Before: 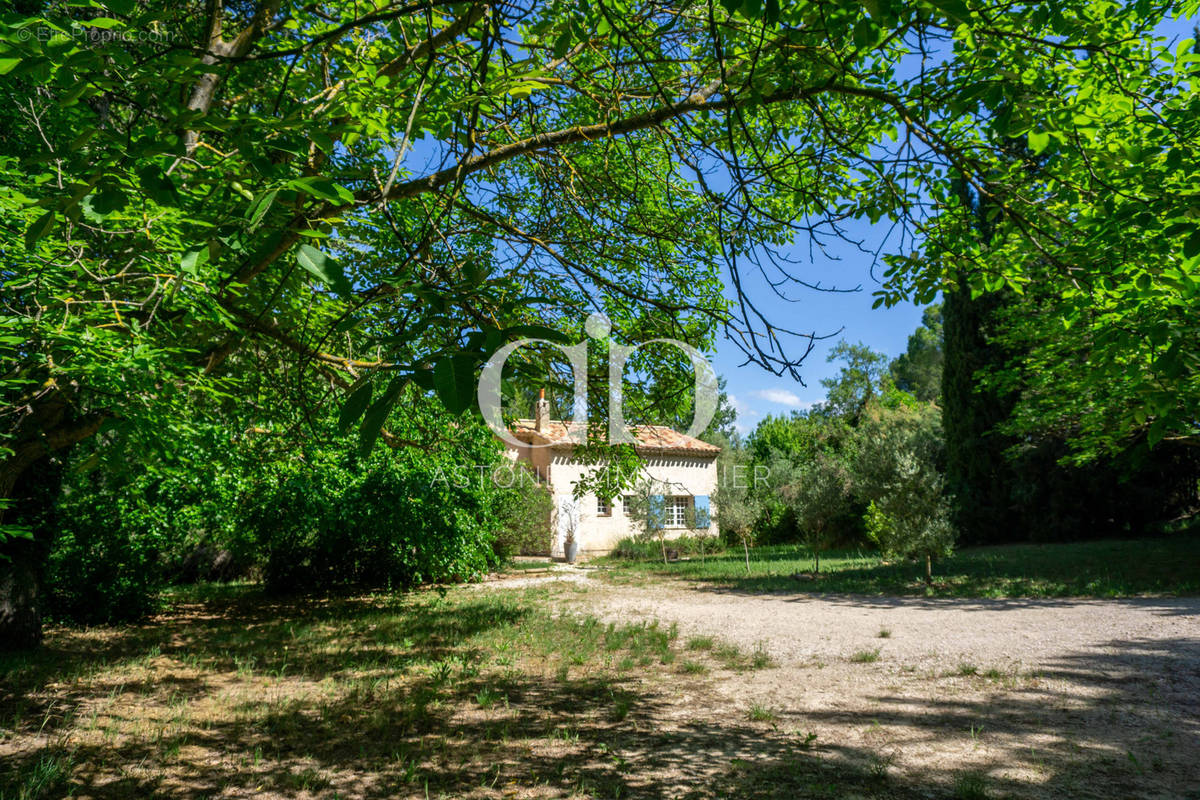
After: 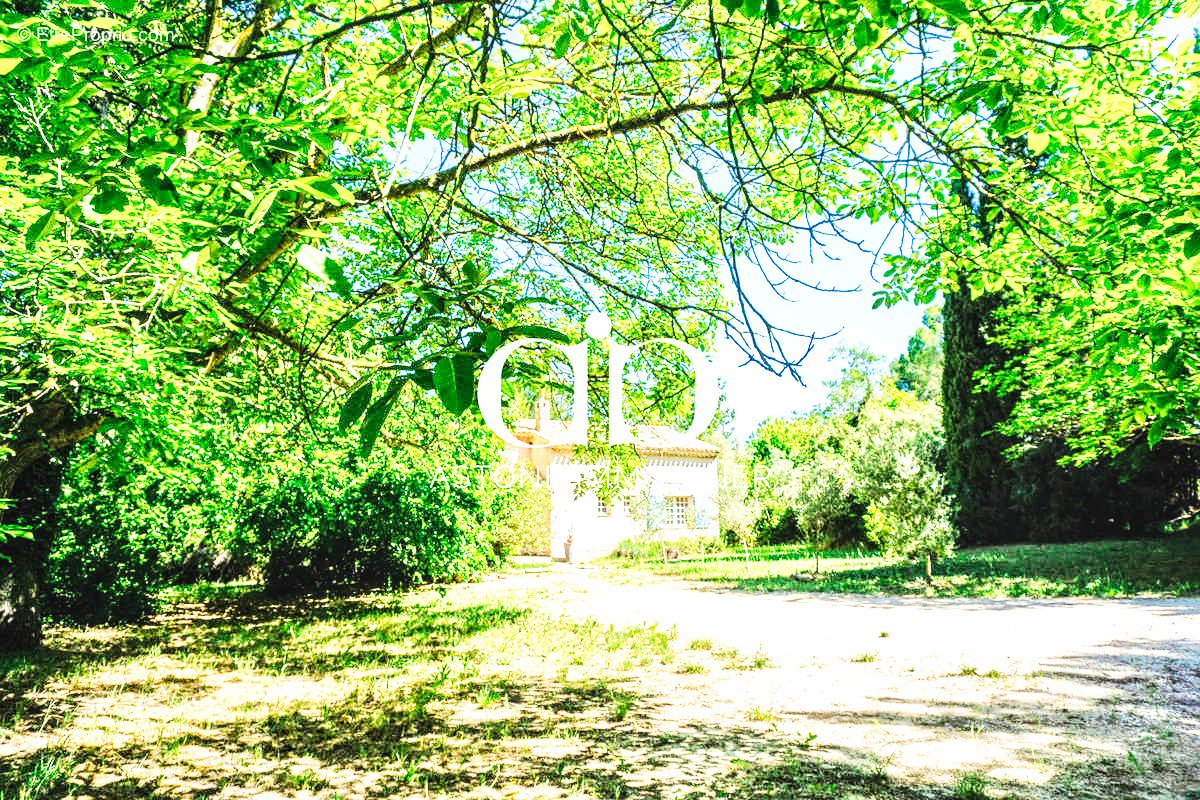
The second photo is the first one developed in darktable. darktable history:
sharpen: amount 0.2
exposure: black level correction 0, exposure 1.665 EV, compensate highlight preservation false
tone curve: curves: ch0 [(0, 0.013) (0.198, 0.175) (0.512, 0.582) (0.625, 0.754) (0.81, 0.934) (1, 1)], preserve colors none
local contrast: on, module defaults
tone equalizer: -7 EV 0.144 EV, -6 EV 0.63 EV, -5 EV 1.16 EV, -4 EV 1.37 EV, -3 EV 1.17 EV, -2 EV 0.6 EV, -1 EV 0.146 EV, smoothing diameter 2.11%, edges refinement/feathering 16.49, mask exposure compensation -1.57 EV, filter diffusion 5
